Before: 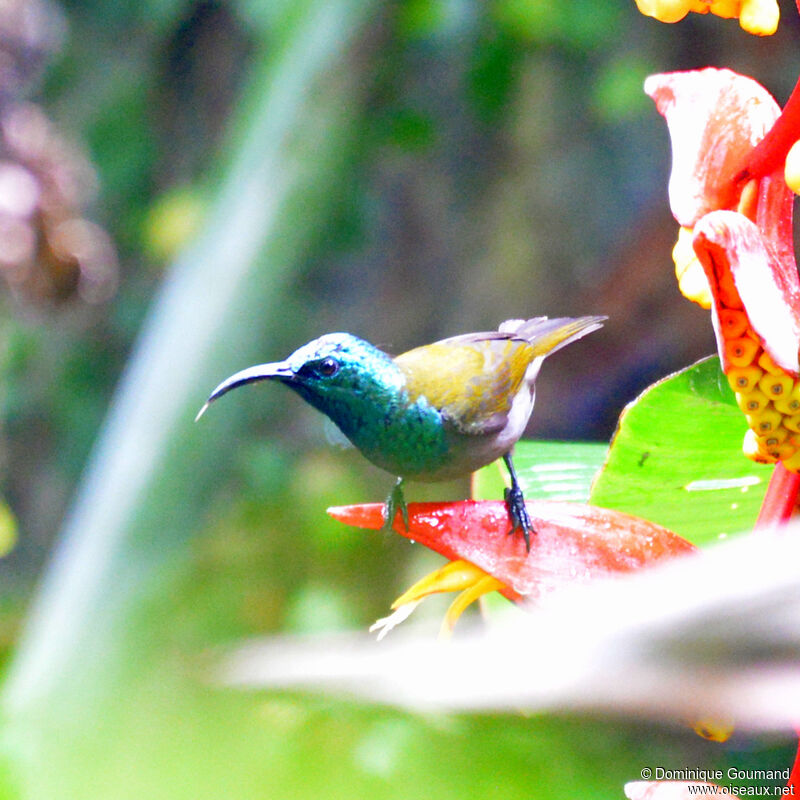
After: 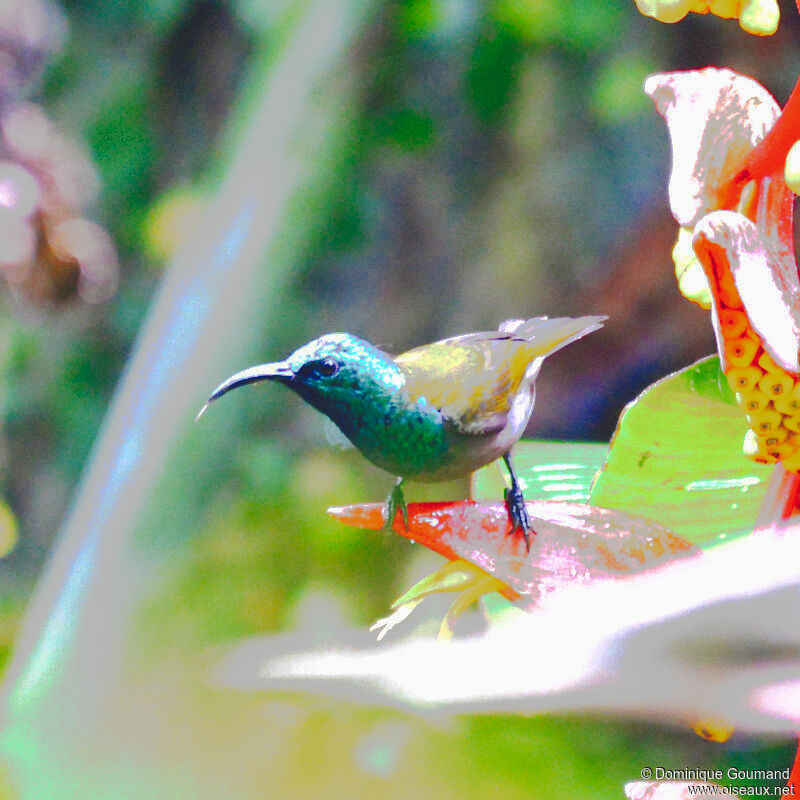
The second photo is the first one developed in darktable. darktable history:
color correction: highlights b* 0.024
tone curve: curves: ch0 [(0, 0) (0.003, 0.118) (0.011, 0.118) (0.025, 0.122) (0.044, 0.131) (0.069, 0.142) (0.1, 0.155) (0.136, 0.168) (0.177, 0.183) (0.224, 0.216) (0.277, 0.265) (0.335, 0.337) (0.399, 0.415) (0.468, 0.506) (0.543, 0.586) (0.623, 0.665) (0.709, 0.716) (0.801, 0.737) (0.898, 0.744) (1, 1)], preserve colors none
